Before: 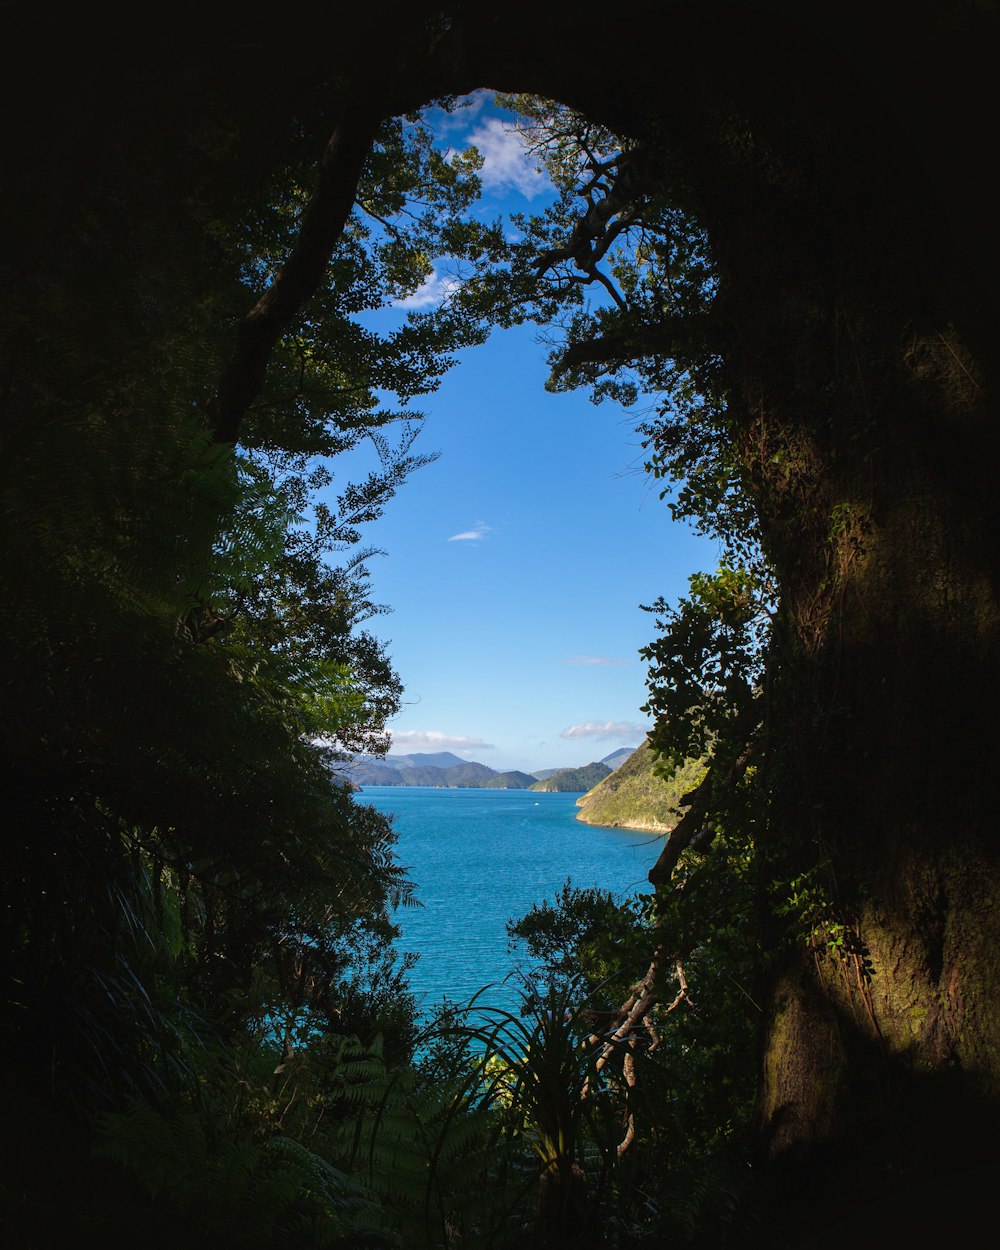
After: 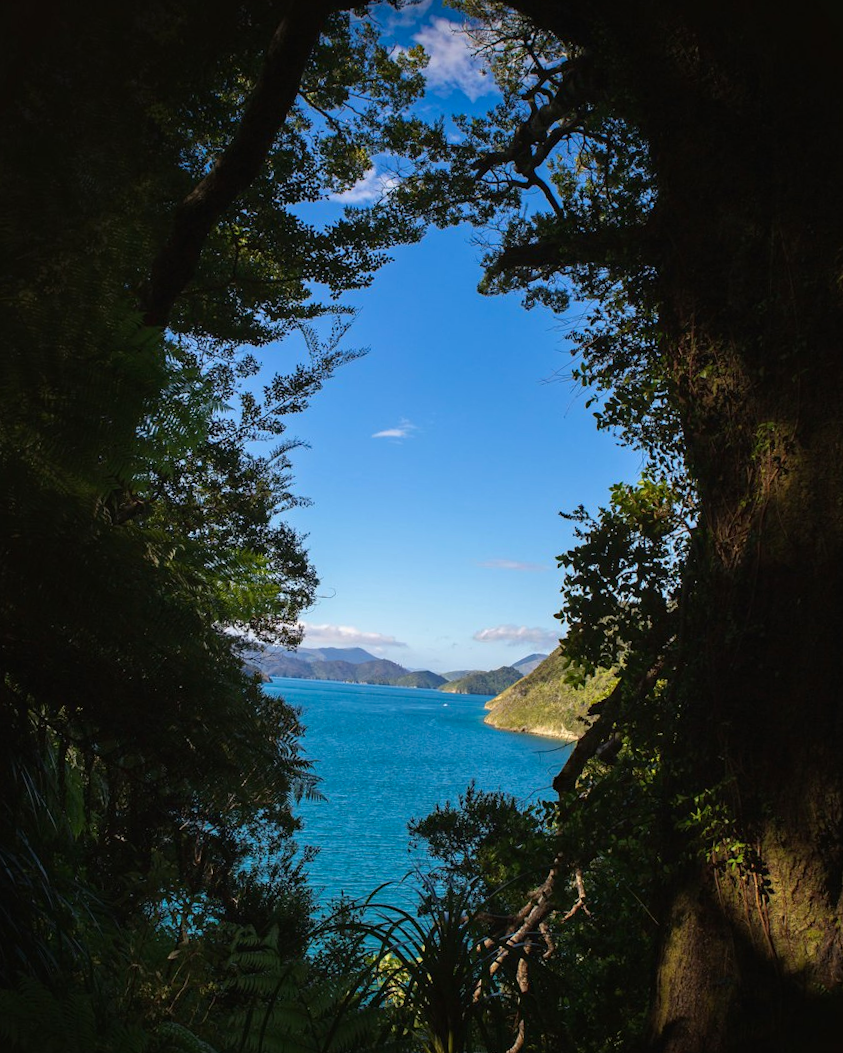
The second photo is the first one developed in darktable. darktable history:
crop and rotate: angle -3.27°, left 5.211%, top 5.211%, right 4.607%, bottom 4.607%
haze removal: compatibility mode true, adaptive false
